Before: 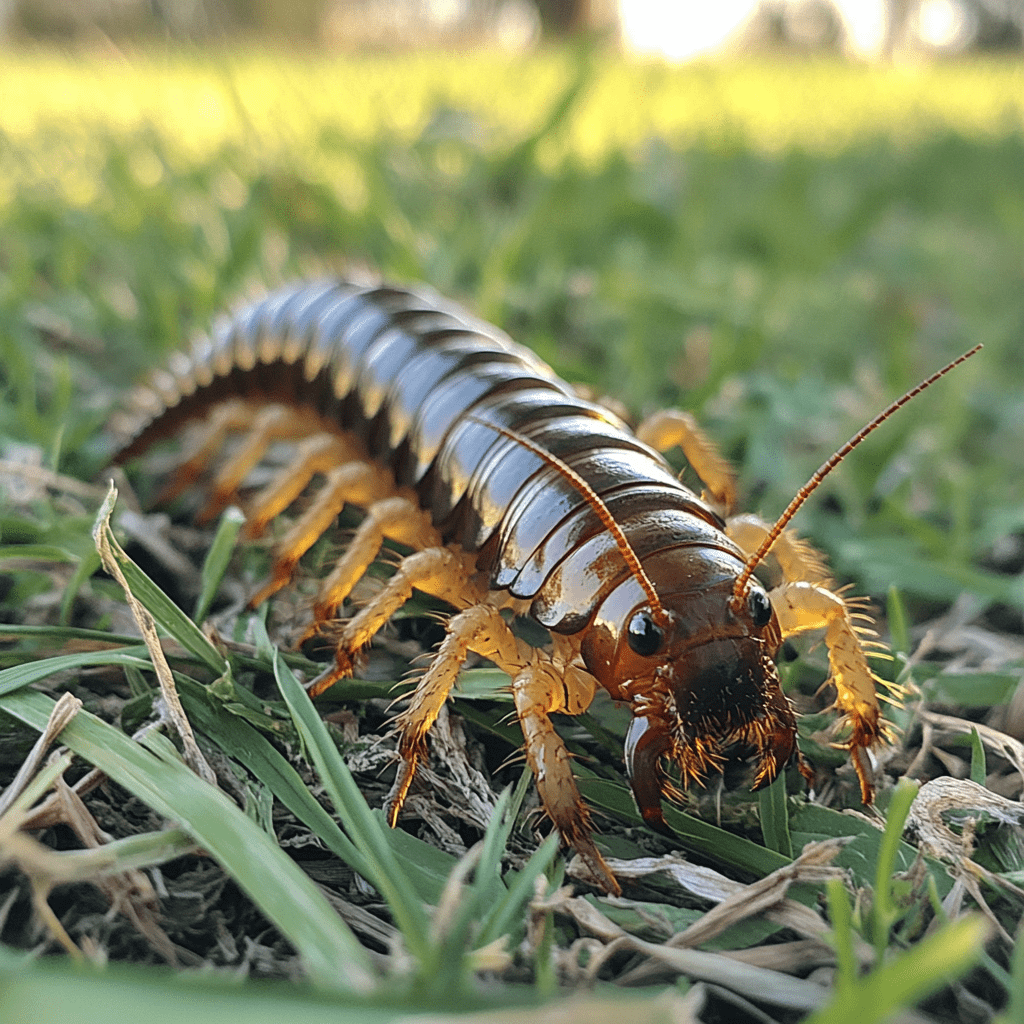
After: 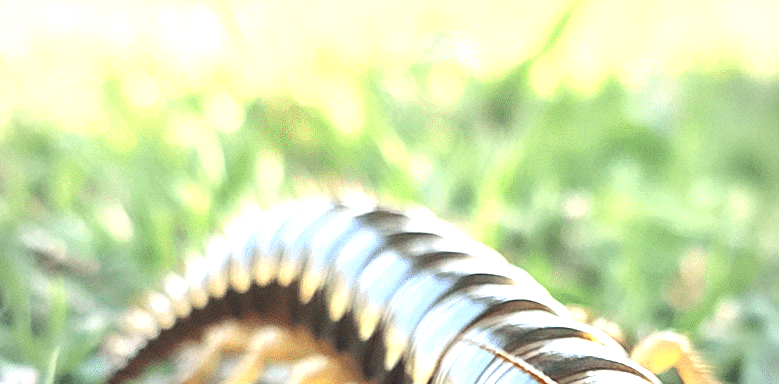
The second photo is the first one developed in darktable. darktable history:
exposure: black level correction 0, exposure 1.583 EV, compensate exposure bias true, compensate highlight preservation false
crop: left 0.546%, top 7.649%, right 23.332%, bottom 54.78%
vignetting: on, module defaults
color zones: curves: ch1 [(0.113, 0.438) (0.75, 0.5)]; ch2 [(0.12, 0.526) (0.75, 0.5)]
